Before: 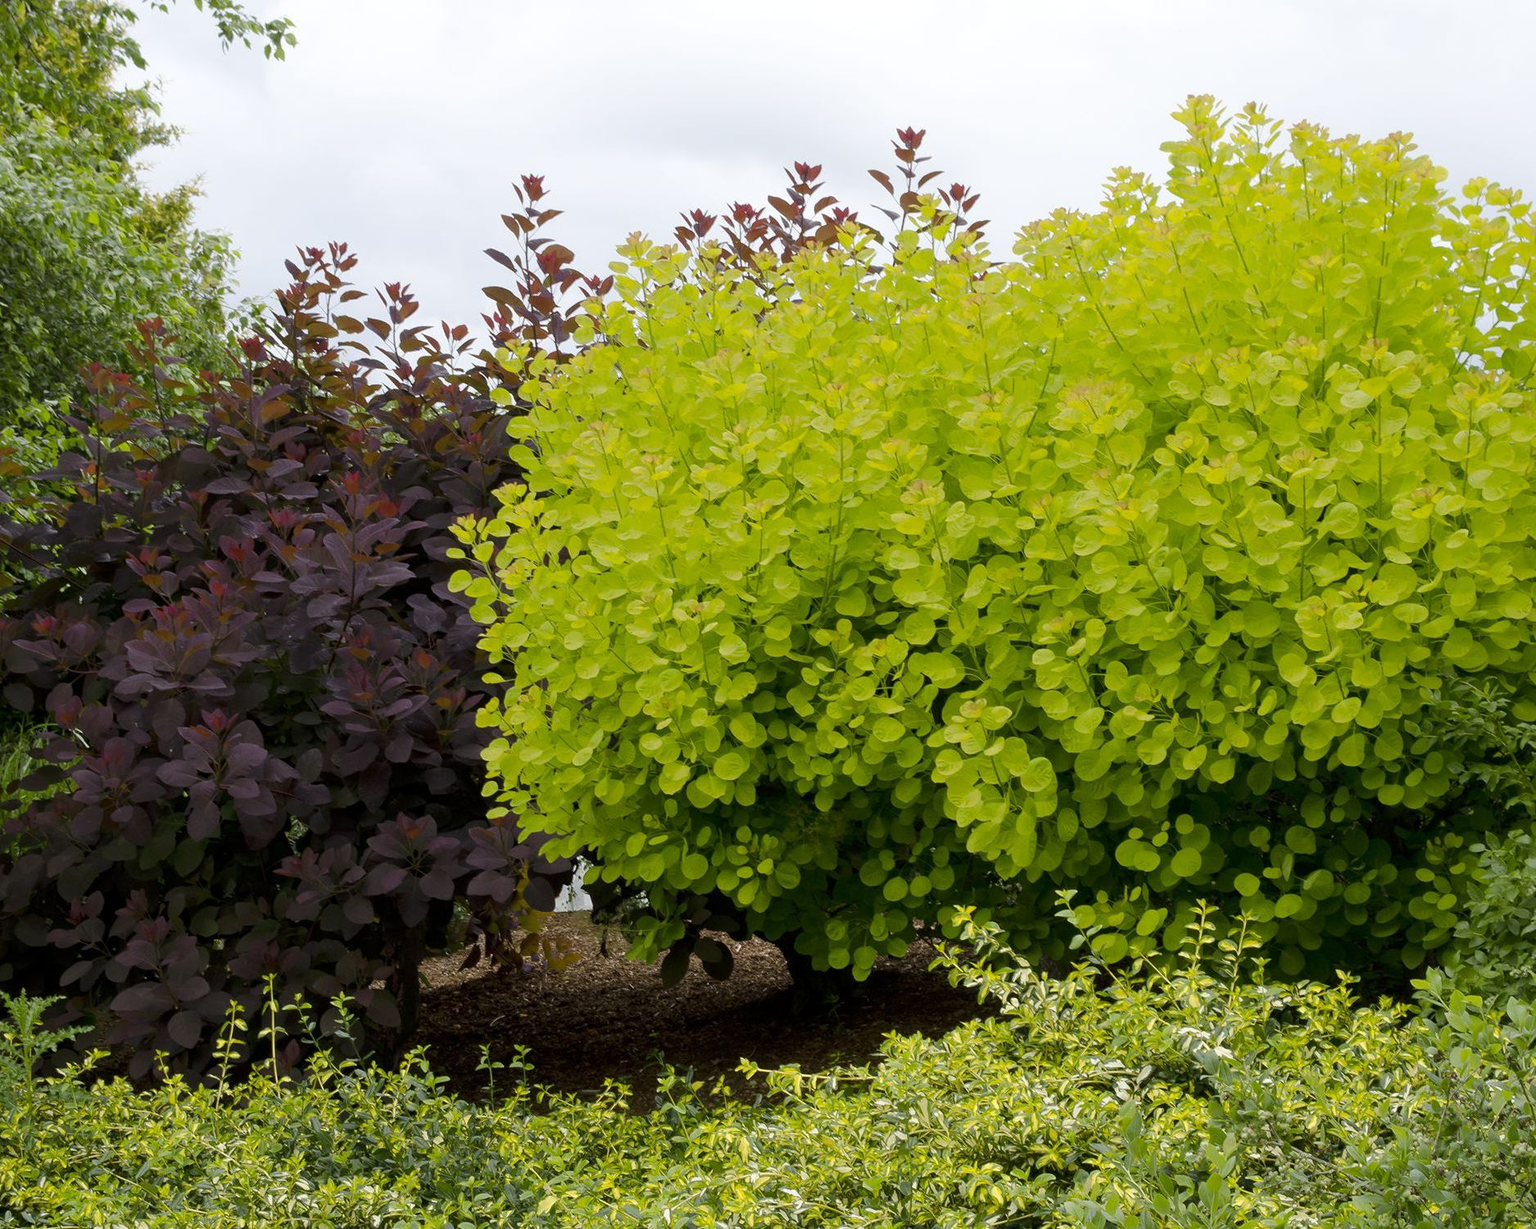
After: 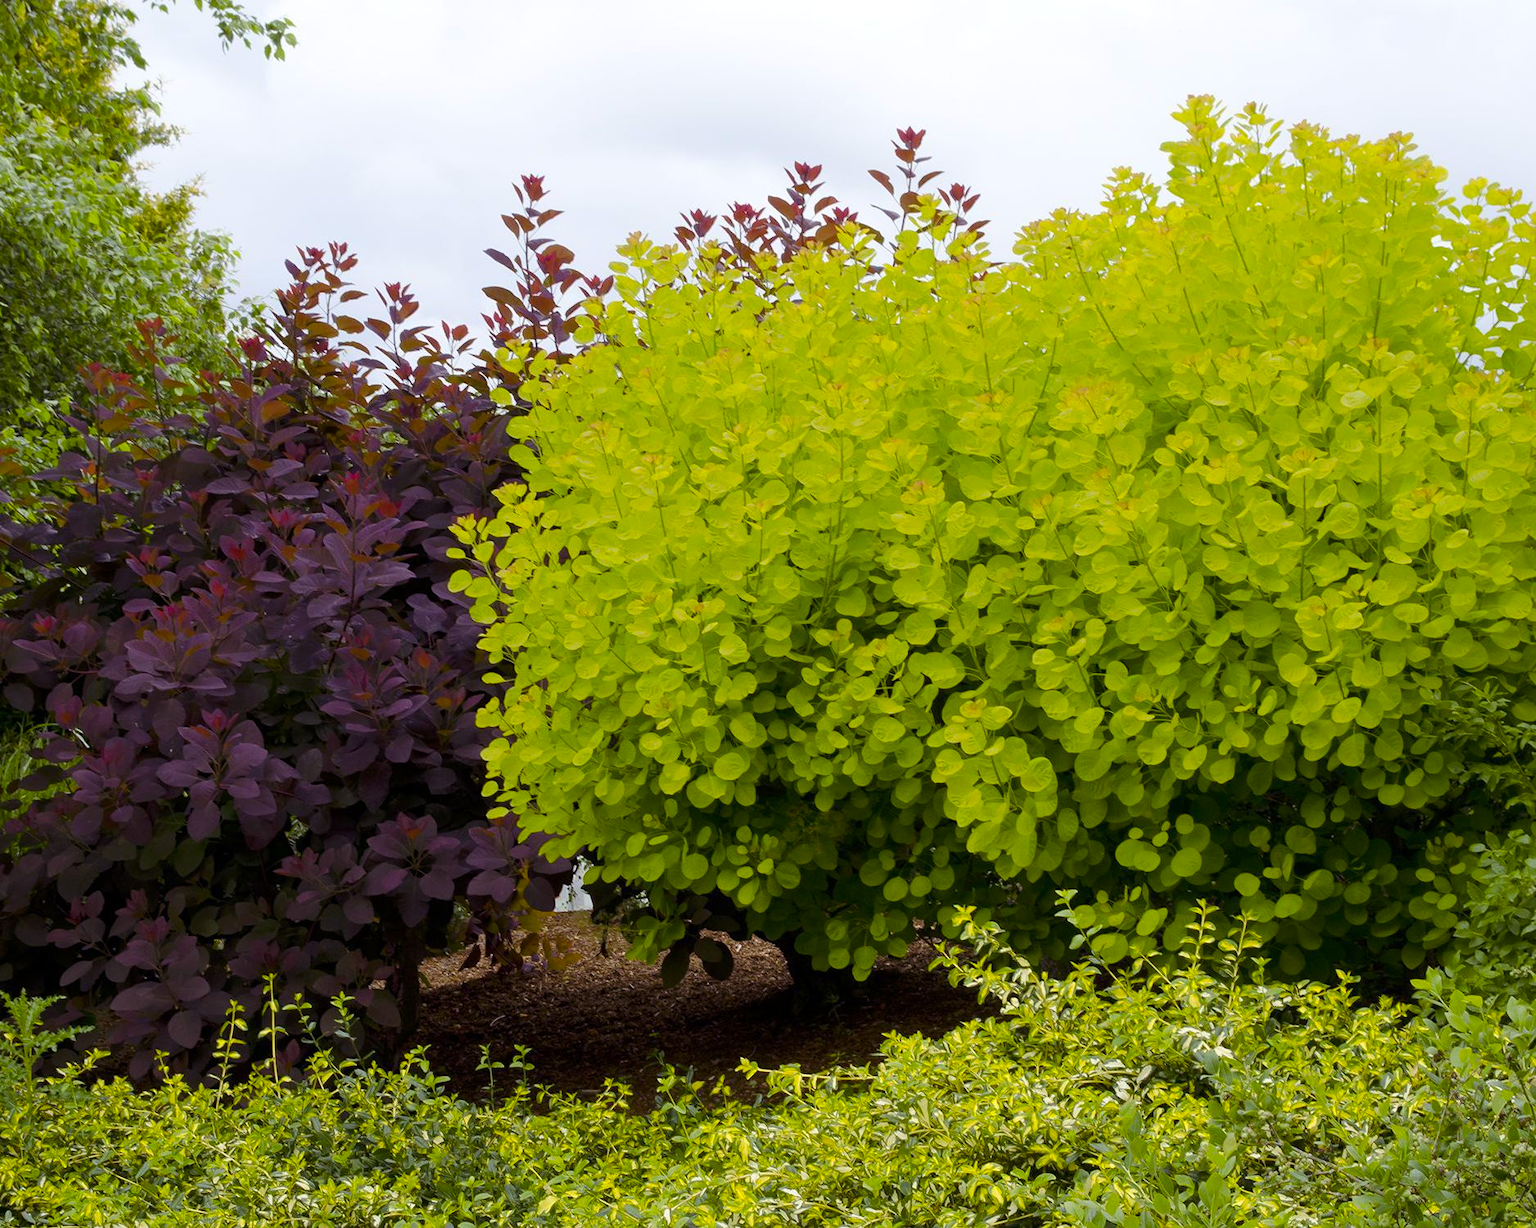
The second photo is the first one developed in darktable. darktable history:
color balance rgb: shadows lift › chroma 6.486%, shadows lift › hue 304.29°, power › chroma 0.51%, power › hue 261.63°, perceptual saturation grading › global saturation 1.724%, perceptual saturation grading › highlights -1.543%, perceptual saturation grading › mid-tones 4.242%, perceptual saturation grading › shadows 7.72%, global vibrance 40.847%
